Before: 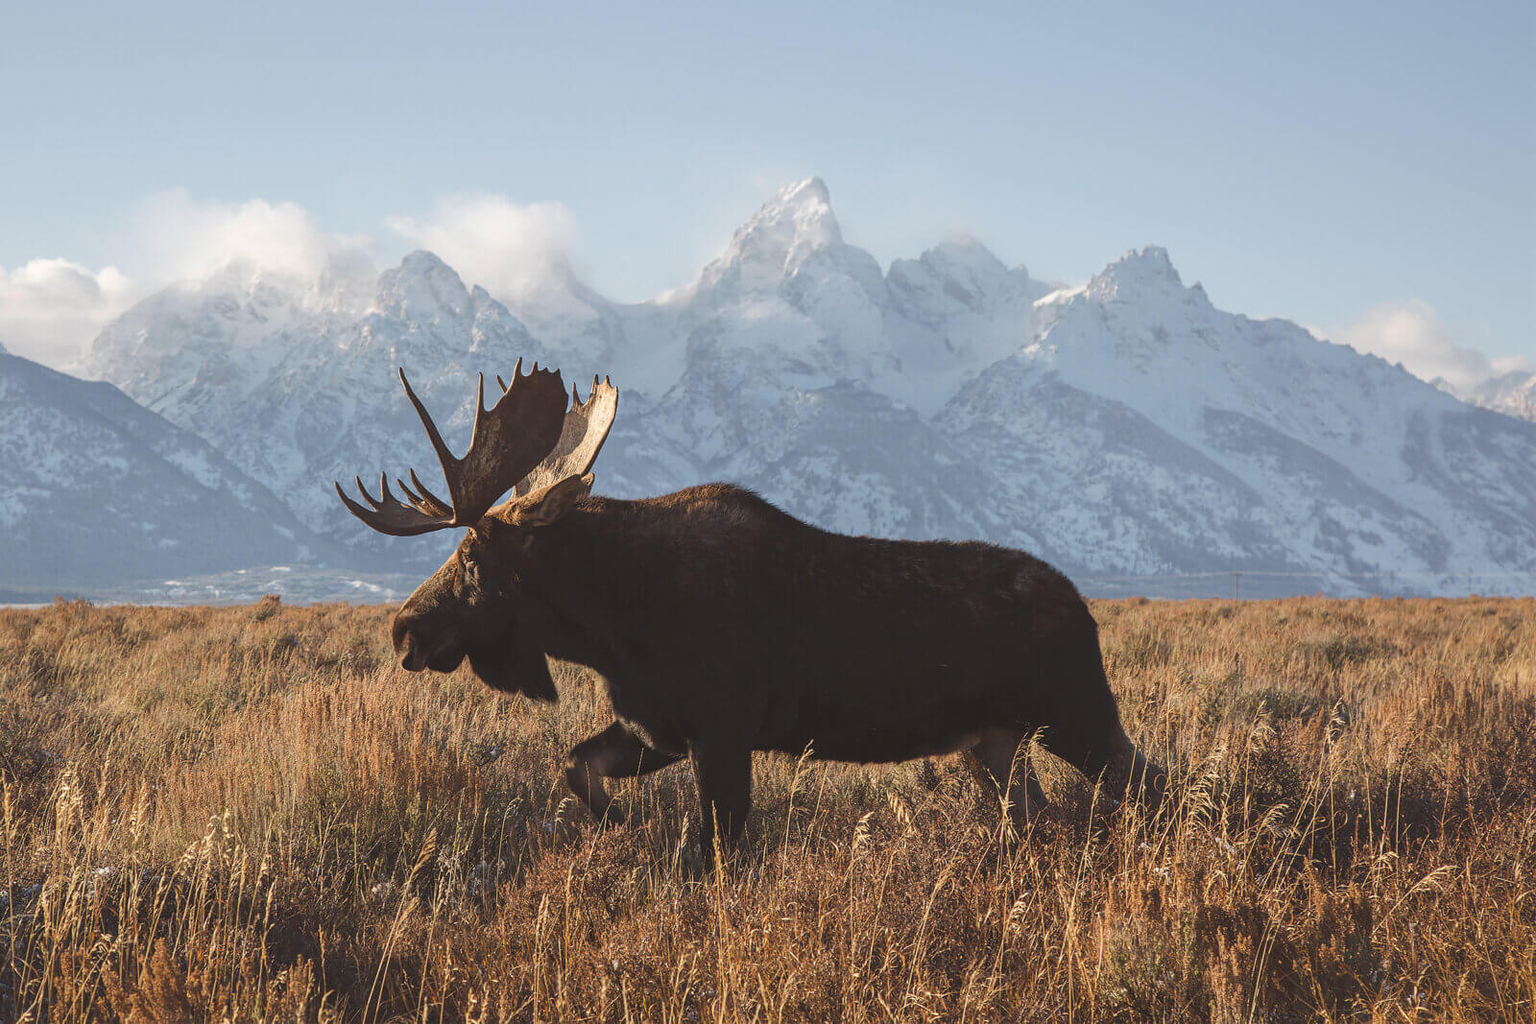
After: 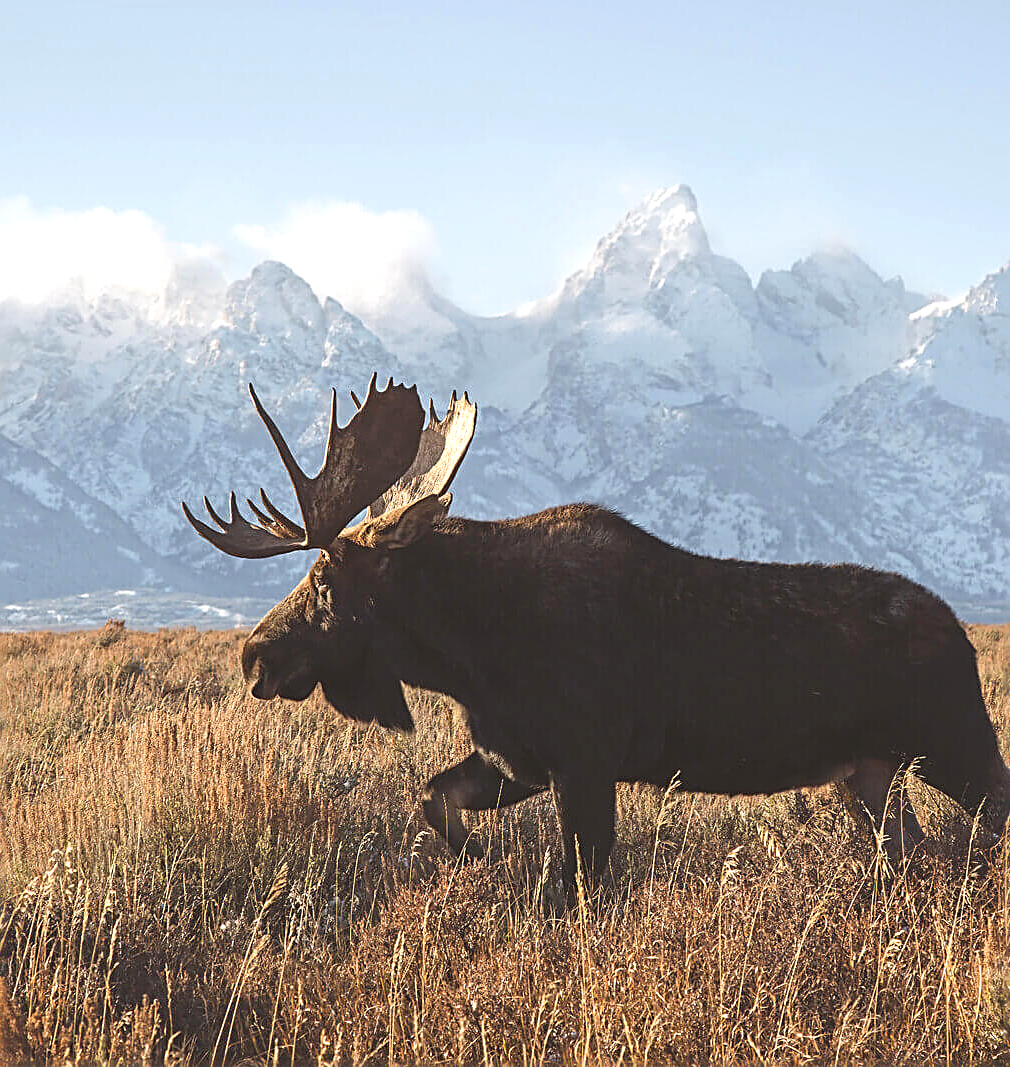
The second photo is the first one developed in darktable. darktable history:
sharpen: radius 2.601, amount 0.683
tone equalizer: mask exposure compensation -0.499 EV
exposure: black level correction 0, exposure 0.499 EV, compensate highlight preservation false
crop: left 10.482%, right 26.392%
